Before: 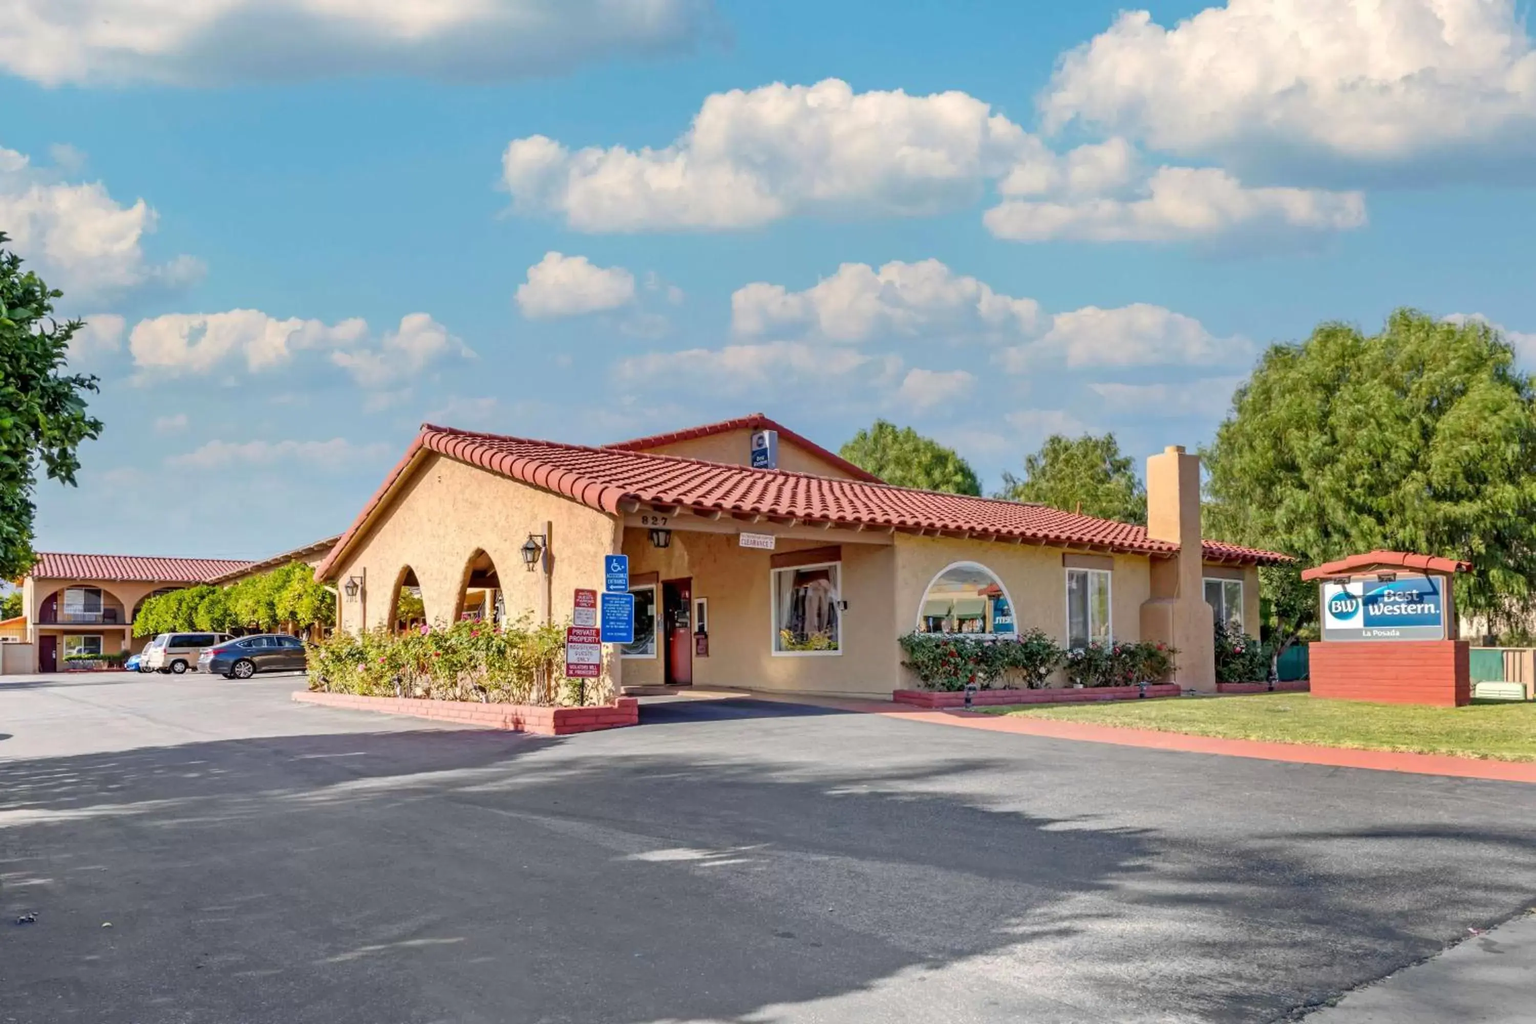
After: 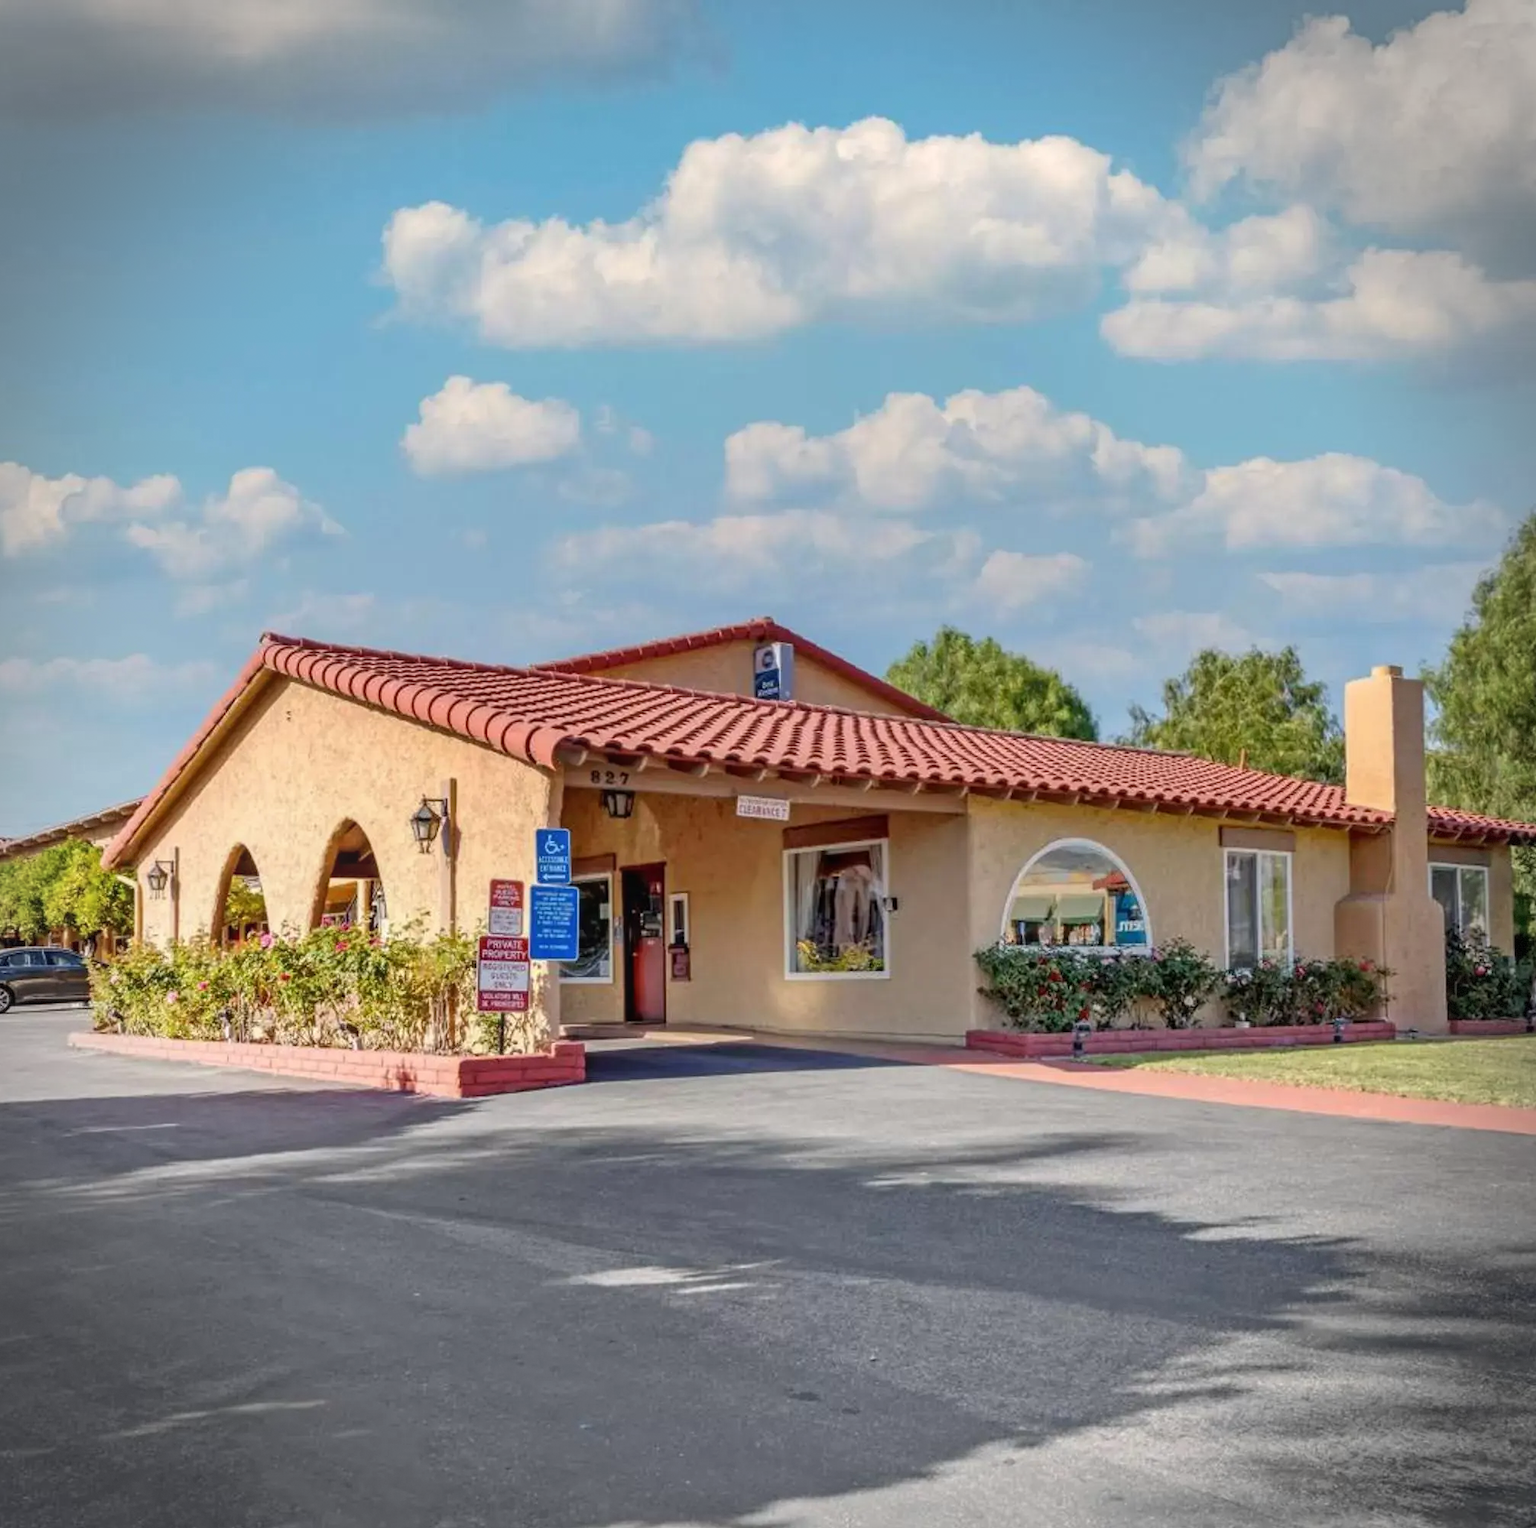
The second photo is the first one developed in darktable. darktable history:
local contrast: detail 110%
crop and rotate: left 16.053%, right 16.963%
vignetting: dithering 8-bit output, unbound false
